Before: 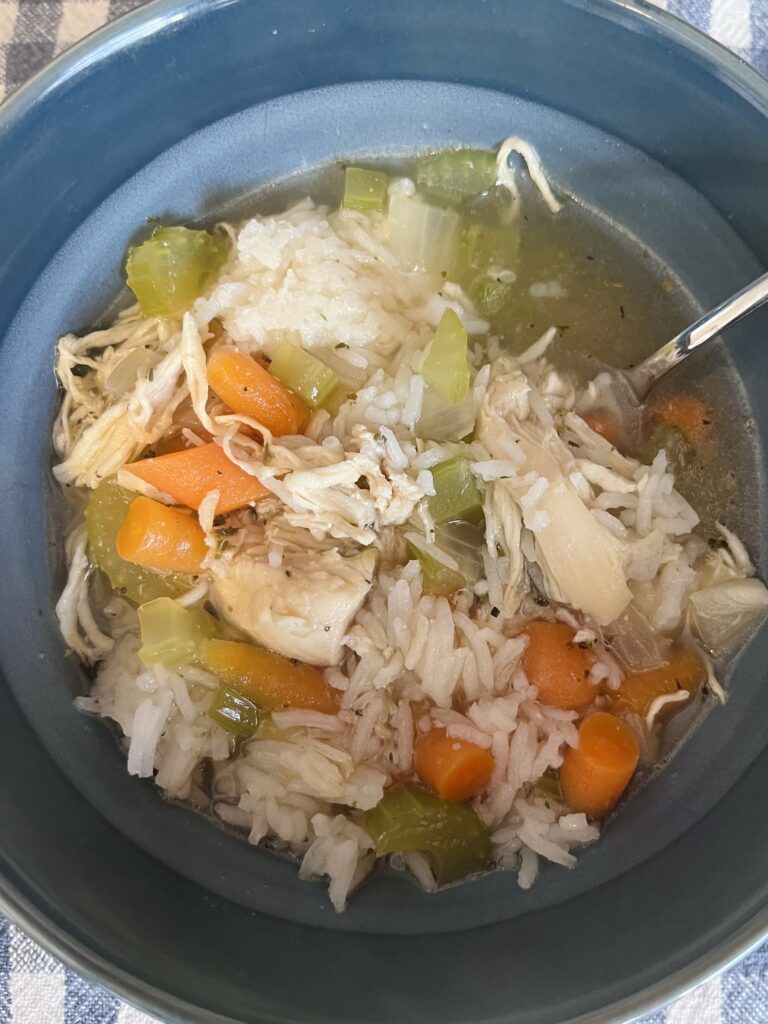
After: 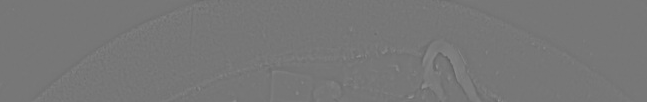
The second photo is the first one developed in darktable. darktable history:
highpass: sharpness 5.84%, contrast boost 8.44%
exposure: exposure 0.496 EV, compensate highlight preservation false
crop and rotate: left 9.644%, top 9.491%, right 6.021%, bottom 80.509%
color calibration: illuminant as shot in camera, x 0.358, y 0.373, temperature 4628.91 K
